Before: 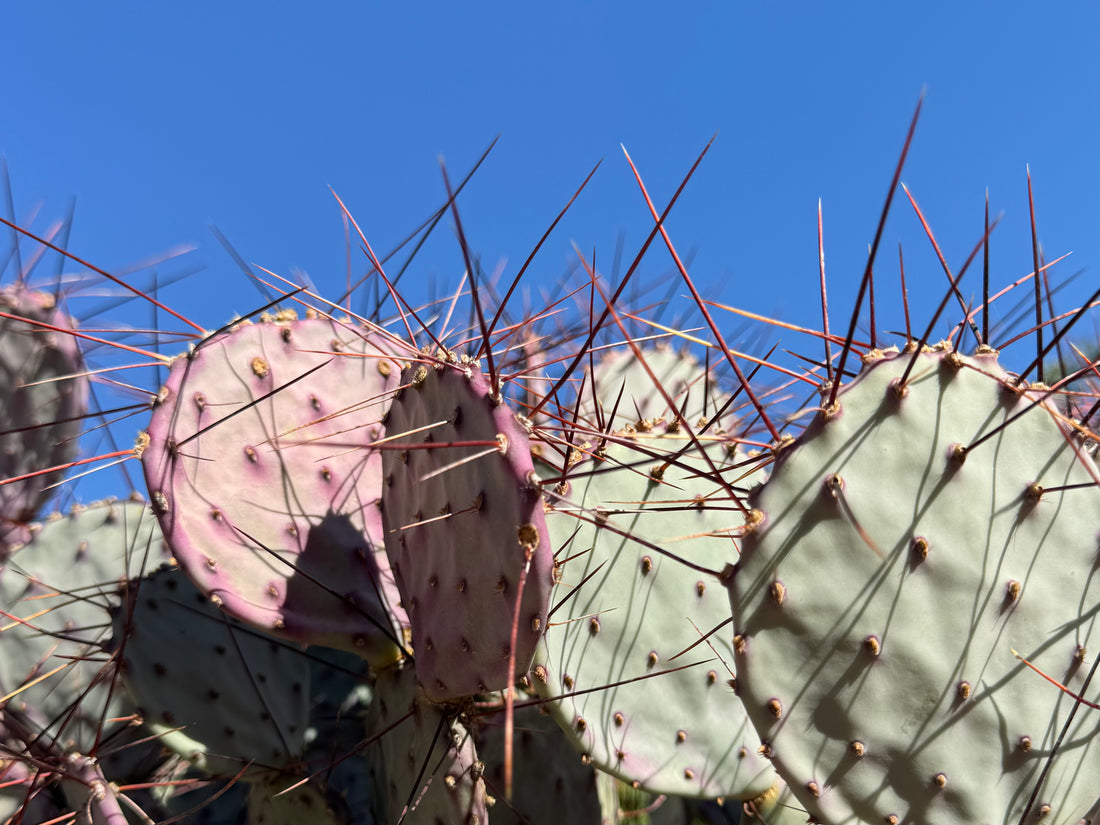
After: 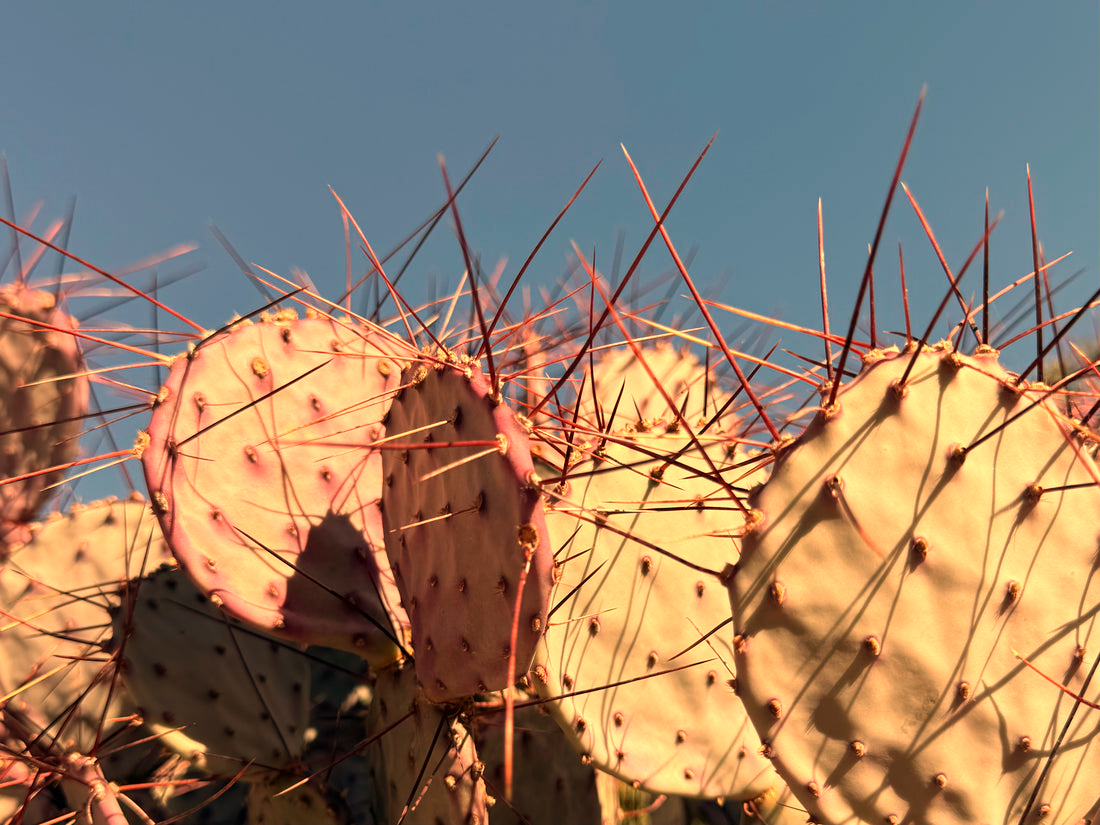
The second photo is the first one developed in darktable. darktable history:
white balance: red 1.467, blue 0.684
